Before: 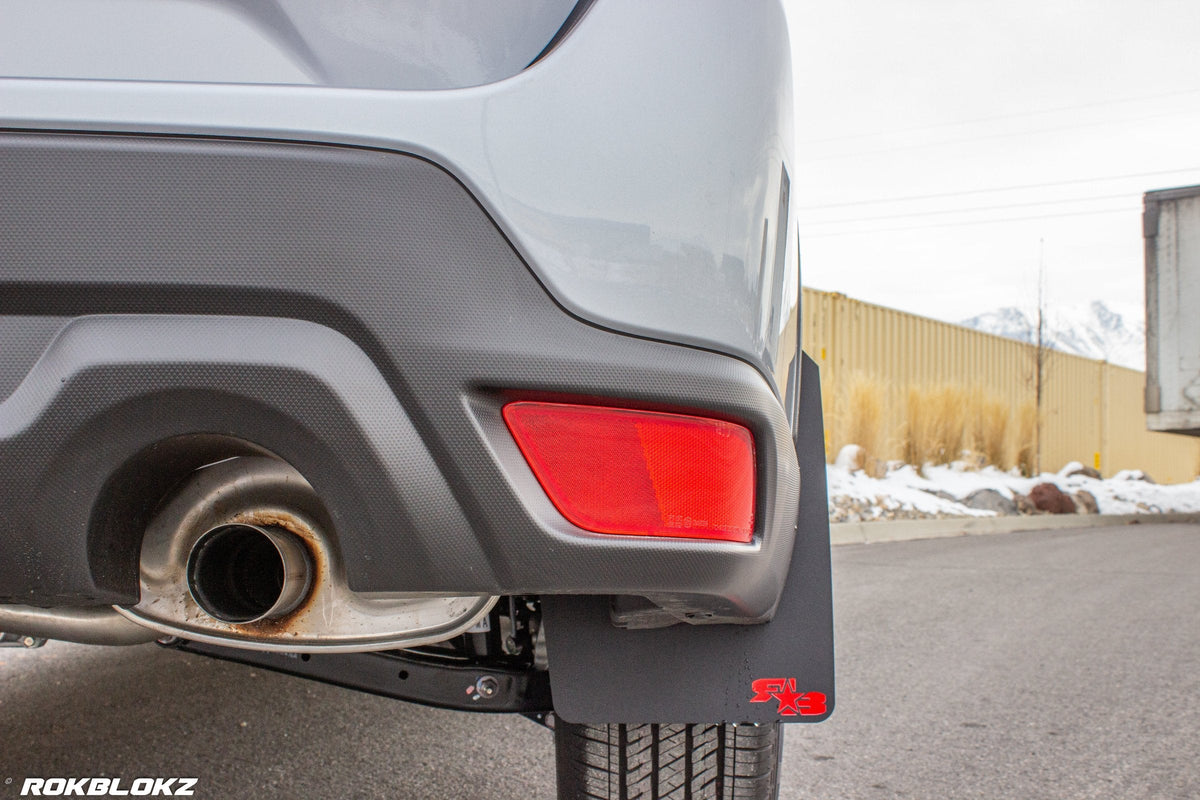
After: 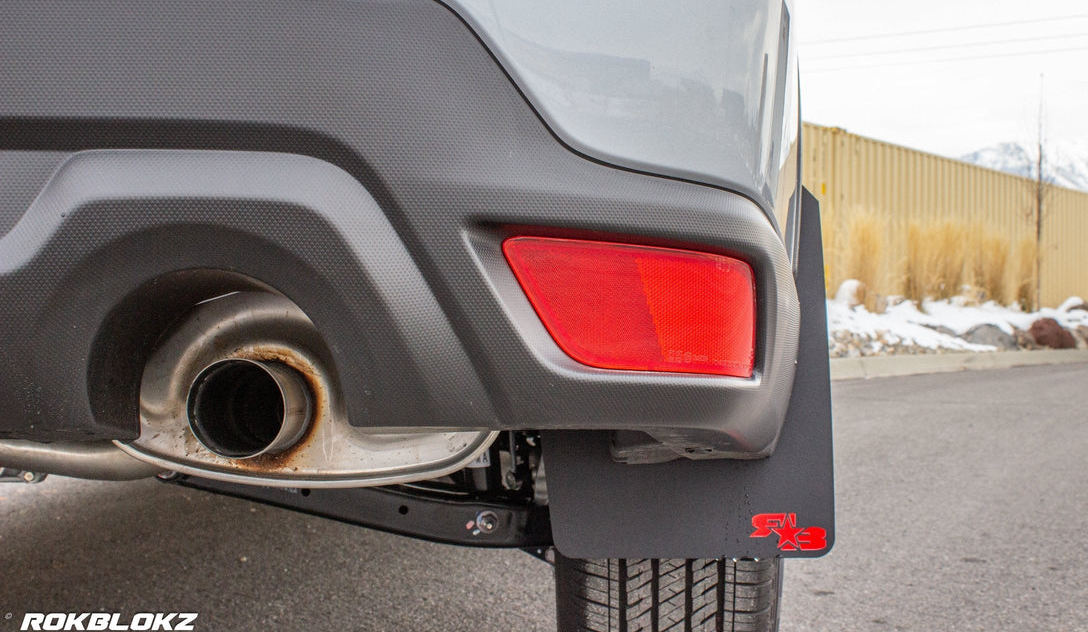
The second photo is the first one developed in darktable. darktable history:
crop: top 20.706%, right 9.318%, bottom 0.258%
